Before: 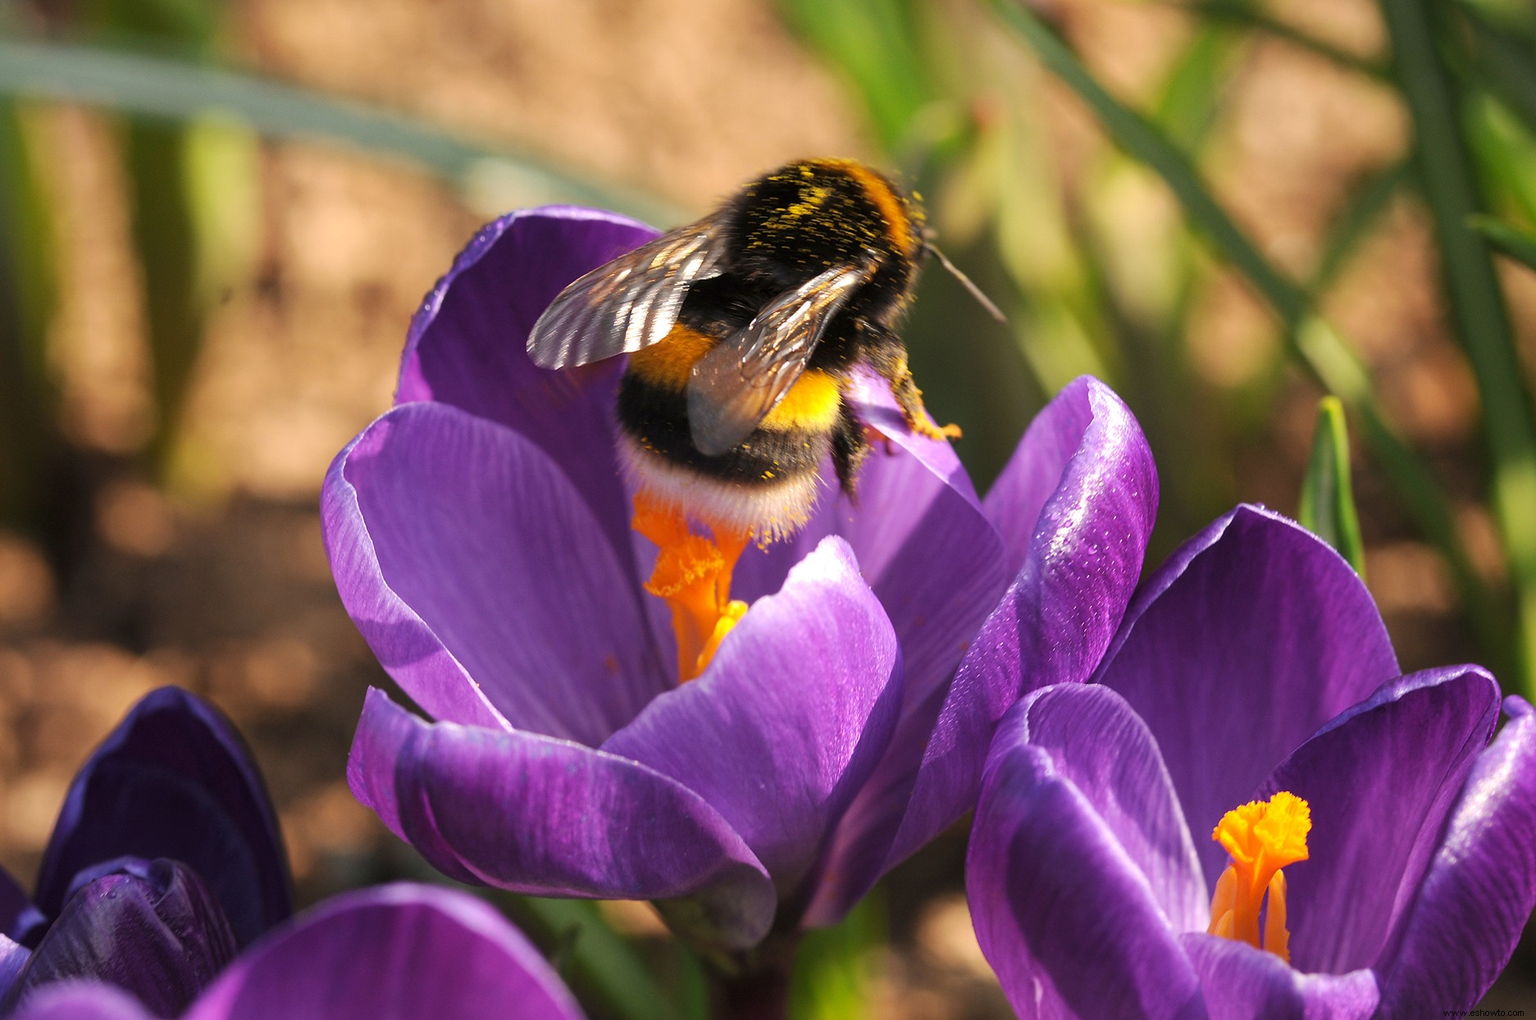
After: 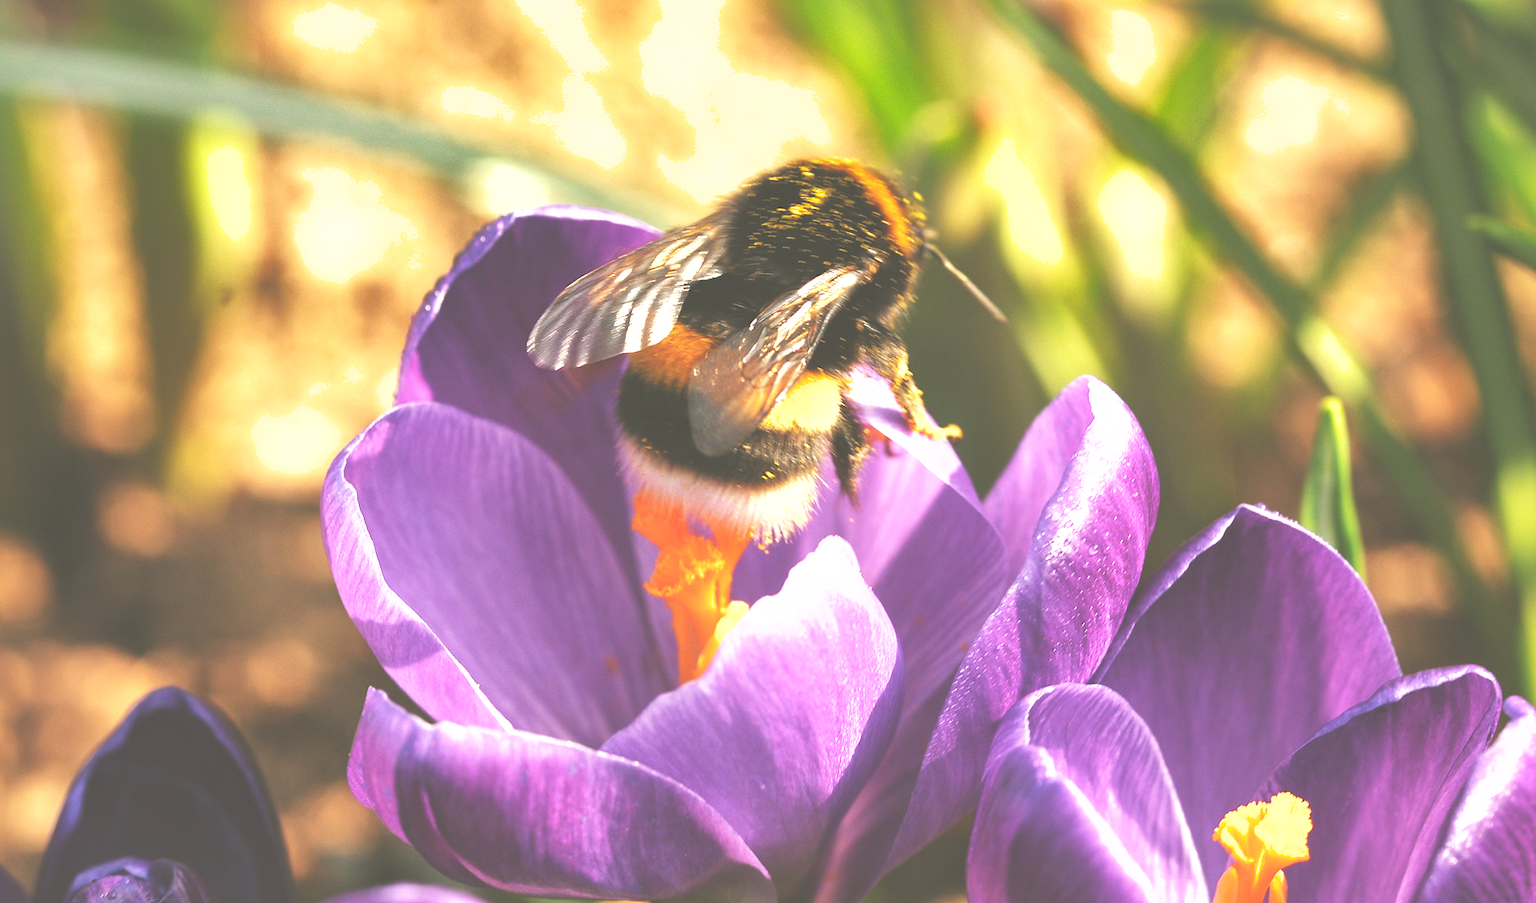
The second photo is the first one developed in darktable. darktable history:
levels: levels [0, 0.394, 0.787]
sigmoid: contrast 1.8, skew -0.2, preserve hue 0%, red attenuation 0.1, red rotation 0.035, green attenuation 0.1, green rotation -0.017, blue attenuation 0.15, blue rotation -0.052, base primaries Rec2020
shadows and highlights: on, module defaults
crop and rotate: top 0%, bottom 11.49%
tone equalizer: on, module defaults
exposure: black level correction -0.087, compensate highlight preservation false
rgb curve: curves: ch2 [(0, 0) (0.567, 0.512) (1, 1)], mode RGB, independent channels
